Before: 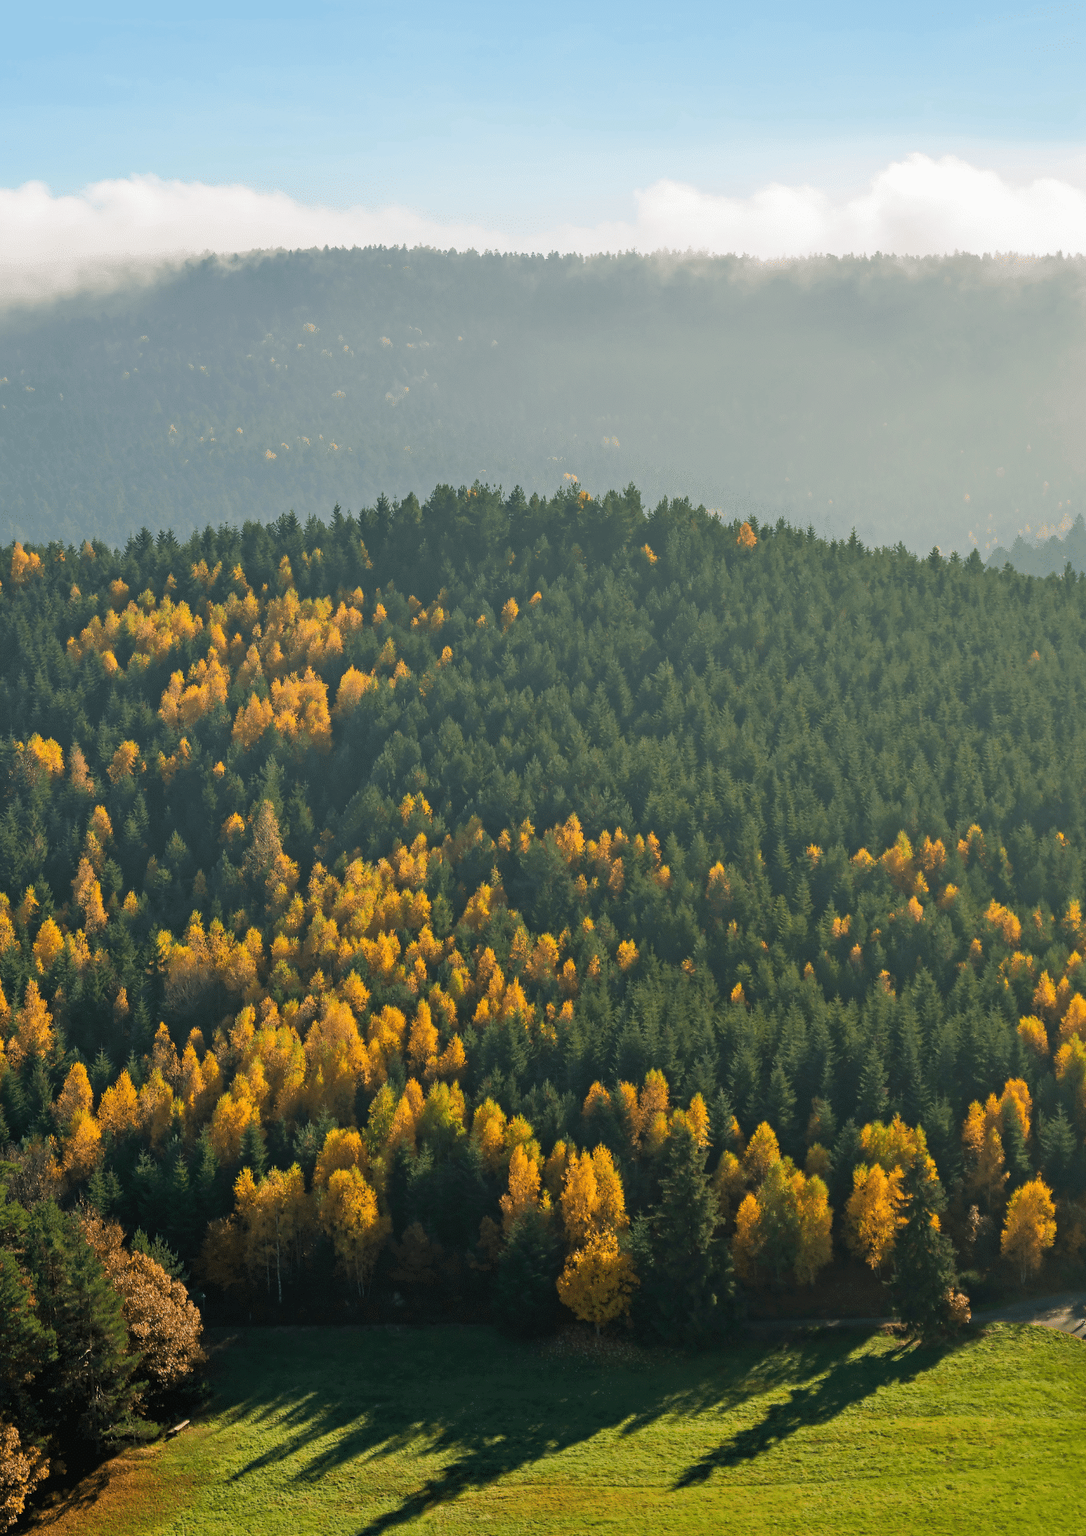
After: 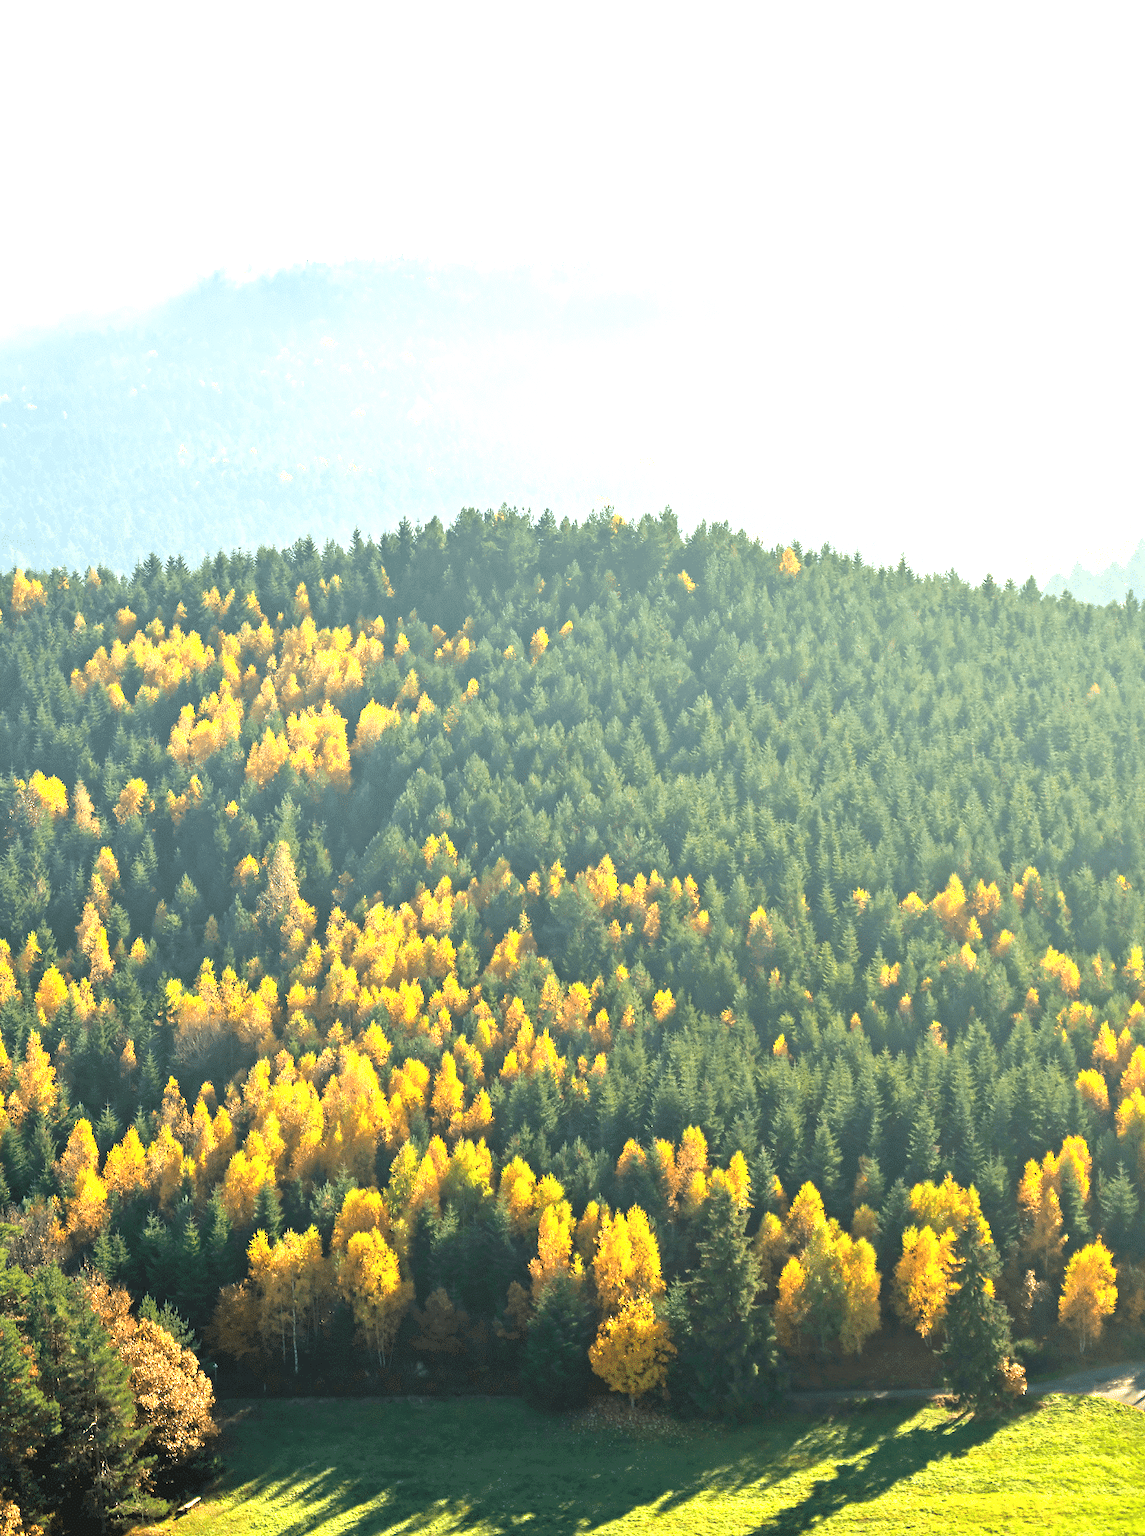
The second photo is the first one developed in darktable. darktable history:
exposure: black level correction 0, exposure 1.748 EV, compensate highlight preservation false
crop: top 0.314%, right 0.26%, bottom 5.108%
